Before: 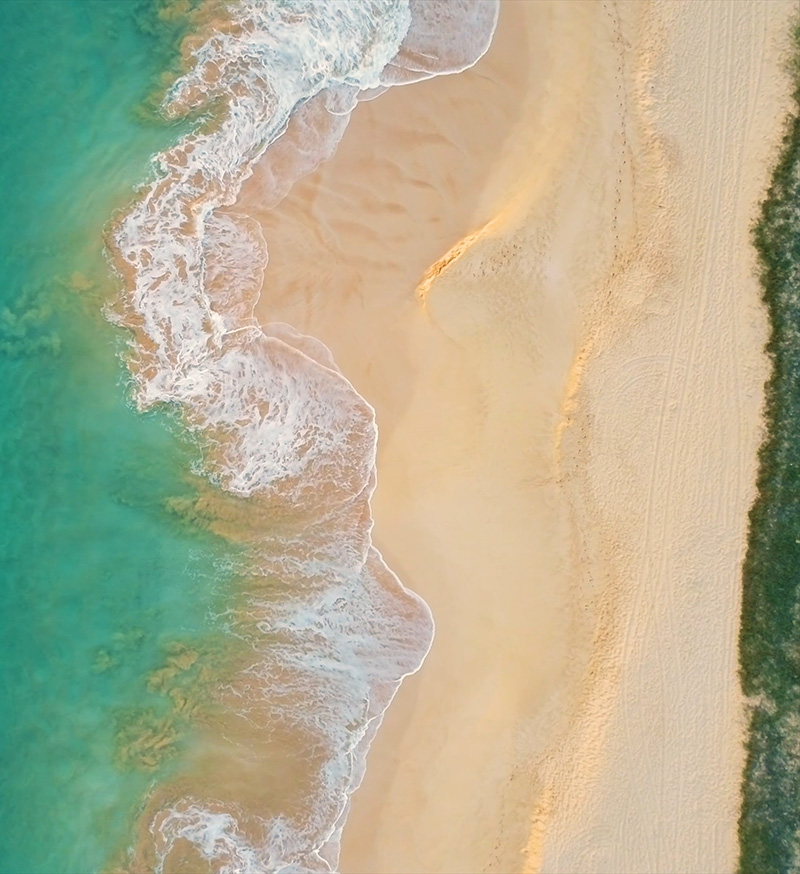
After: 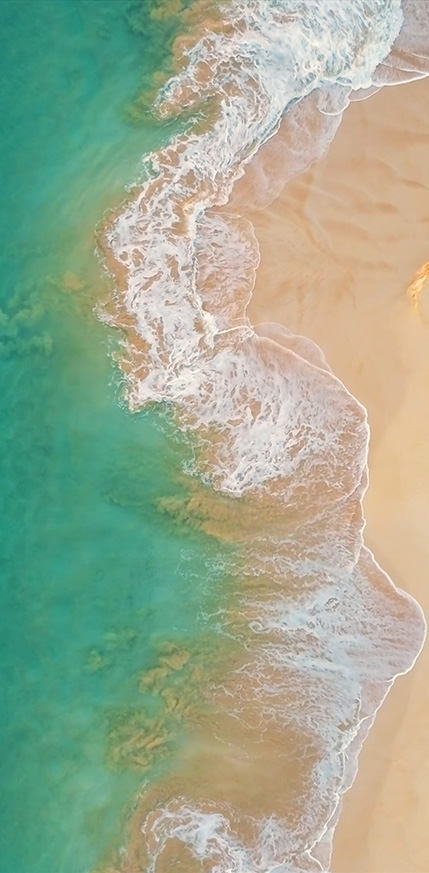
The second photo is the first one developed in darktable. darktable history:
crop: left 1.042%, right 45.258%, bottom 0.091%
exposure: compensate highlight preservation false
